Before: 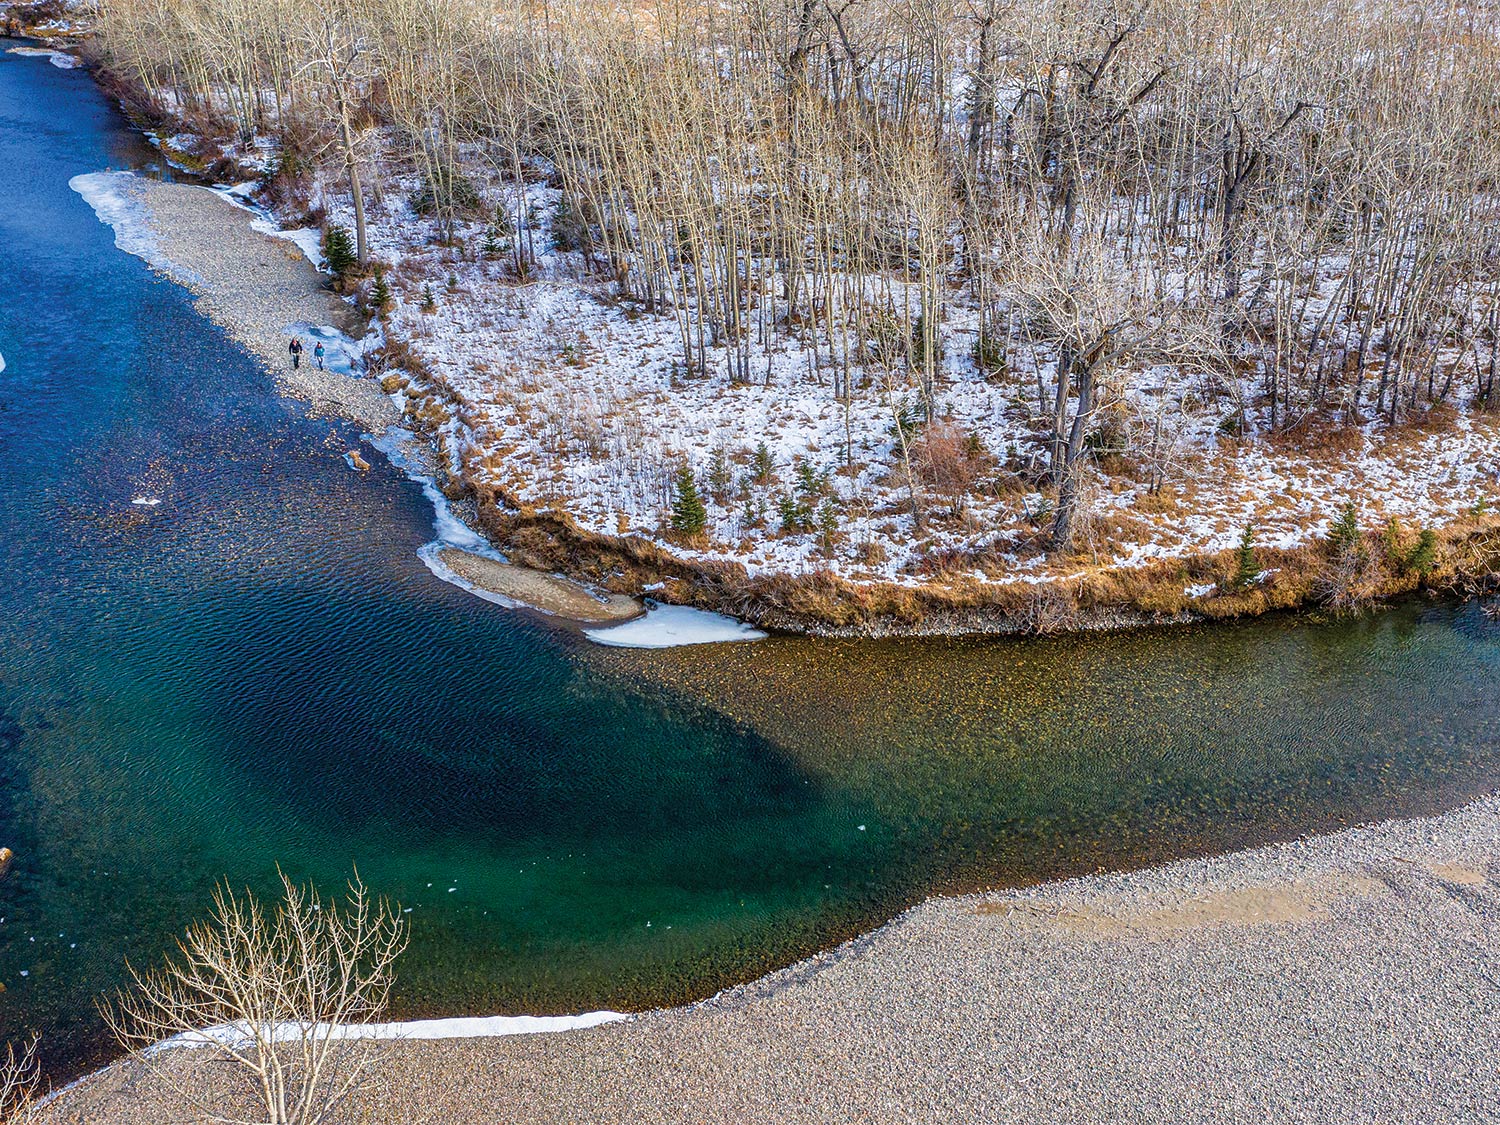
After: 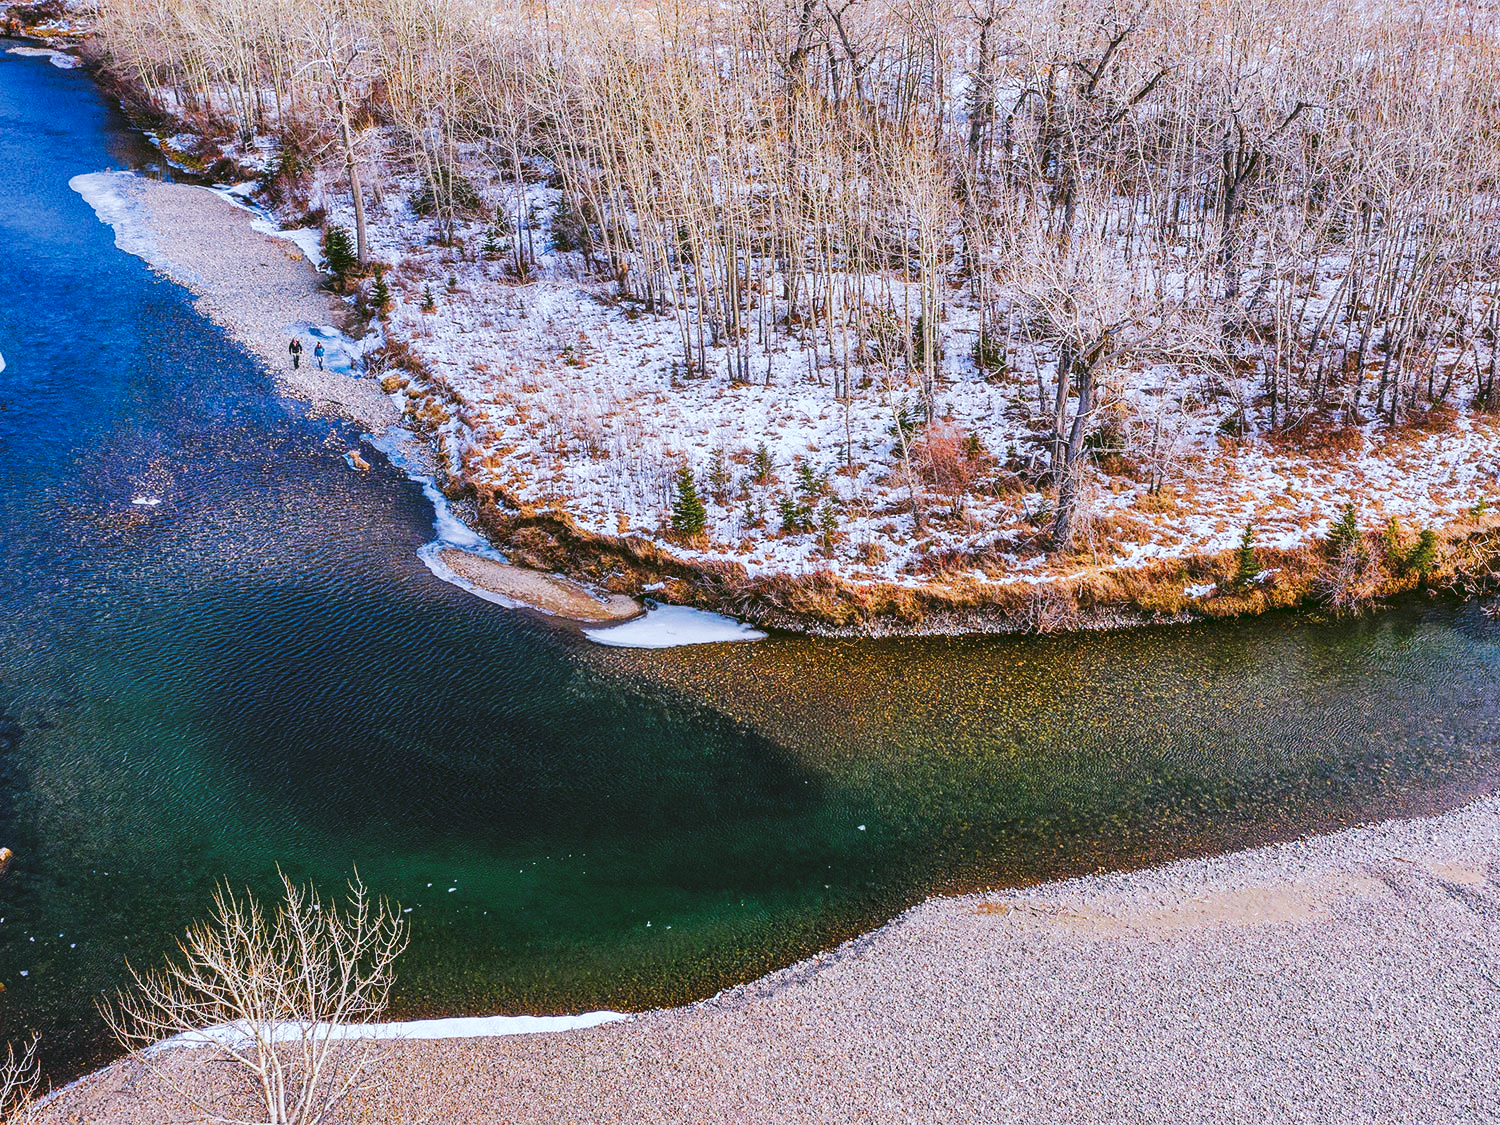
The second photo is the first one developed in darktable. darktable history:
tone curve: curves: ch0 [(0, 0) (0.003, 0.062) (0.011, 0.07) (0.025, 0.083) (0.044, 0.094) (0.069, 0.105) (0.1, 0.117) (0.136, 0.136) (0.177, 0.164) (0.224, 0.201) (0.277, 0.256) (0.335, 0.335) (0.399, 0.424) (0.468, 0.529) (0.543, 0.641) (0.623, 0.725) (0.709, 0.787) (0.801, 0.849) (0.898, 0.917) (1, 1)], preserve colors none
color look up table: target L [91.26, 92.22, 86.76, 83.76, 84.01, 72.63, 62.45, 62.84, 51.55, 53.57, 45.81, 33.4, 15.84, 200.43, 89.46, 76.17, 75.2, 55.7, 58.67, 62.24, 55.54, 48.85, 30.57, 31.72, 29.94, 25.39, 22.91, 6.591, 82.42, 84.3, 70.67, 68.17, 68.04, 60.71, 68.11, 57.44, 53.6, 46.26, 38.33, 35.61, 36.38, 35.21, 11.38, 2.757, 86.61, 57.66, 56.44, 37.69, 4.498], target a [-31.51, -12.47, -13.81, -56.26, -27.48, -23.98, -45.56, -35.33, -14.91, -2.971, -13.35, -27.7, -23.13, 0, 2.741, 32.63, 7.742, 57.6, 34.1, 34.29, 27.43, 66.01, 43.32, 11.43, 6.856, 34.37, 39.89, 18.12, 7.534, 25.28, 8.753, 33.37, 32.76, 62.81, 61.92, 80.16, 14.22, 7.881, 48.07, 46.93, 35.1, 52.01, 21.6, 0.294, -22.66, -19.92, 2.556, -8.204, -10.34], target b [80.6, 63.43, 8.134, 15.05, -12.27, 45.63, 52.28, 19.84, 42.53, 26.04, 0.461, 38.61, 26.37, 0, -8.428, -10.89, 71.34, 21.13, -1.99, 24.82, 50.26, 51.04, 36.49, 49.87, 14.66, 42.56, 12.15, 10.43, -24.7, -23.85, -13.2, -48.7, -35.58, -25.96, -50.03, -43.07, -22.73, -69.51, 3.59, -17.8, -88.9, -66.03, -42.43, -17.49, -18.66, -42.55, -44.09, -21.99, 6.815], num patches 49
